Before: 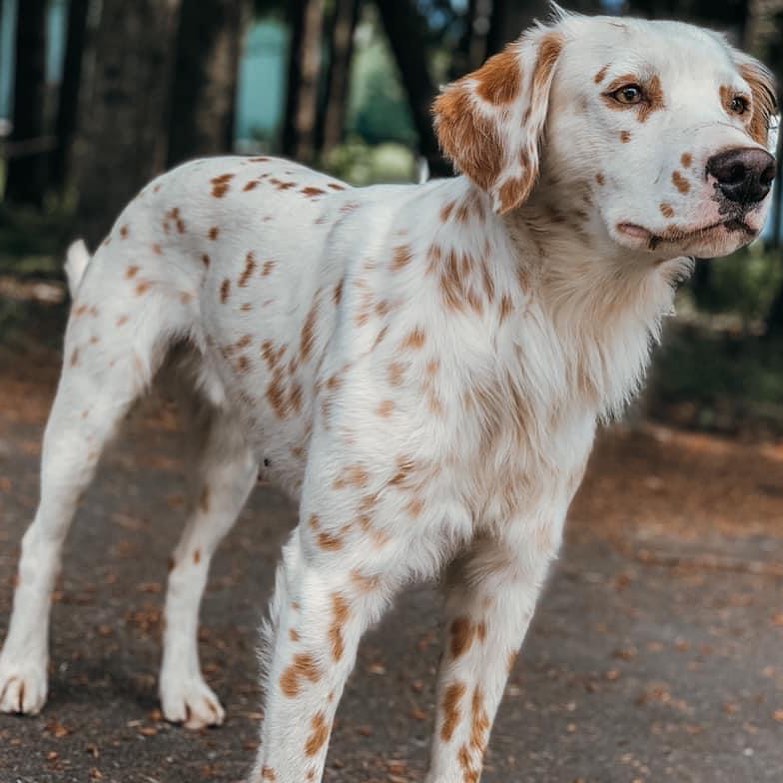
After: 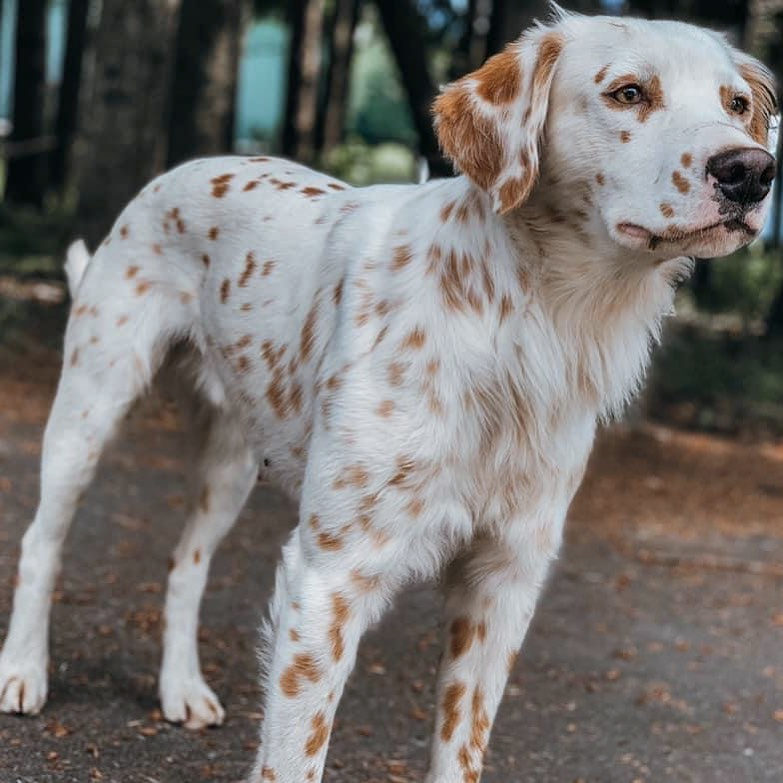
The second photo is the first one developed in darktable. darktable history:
white balance: red 0.976, blue 1.04
shadows and highlights: radius 108.52, shadows 44.07, highlights -67.8, low approximation 0.01, soften with gaussian
